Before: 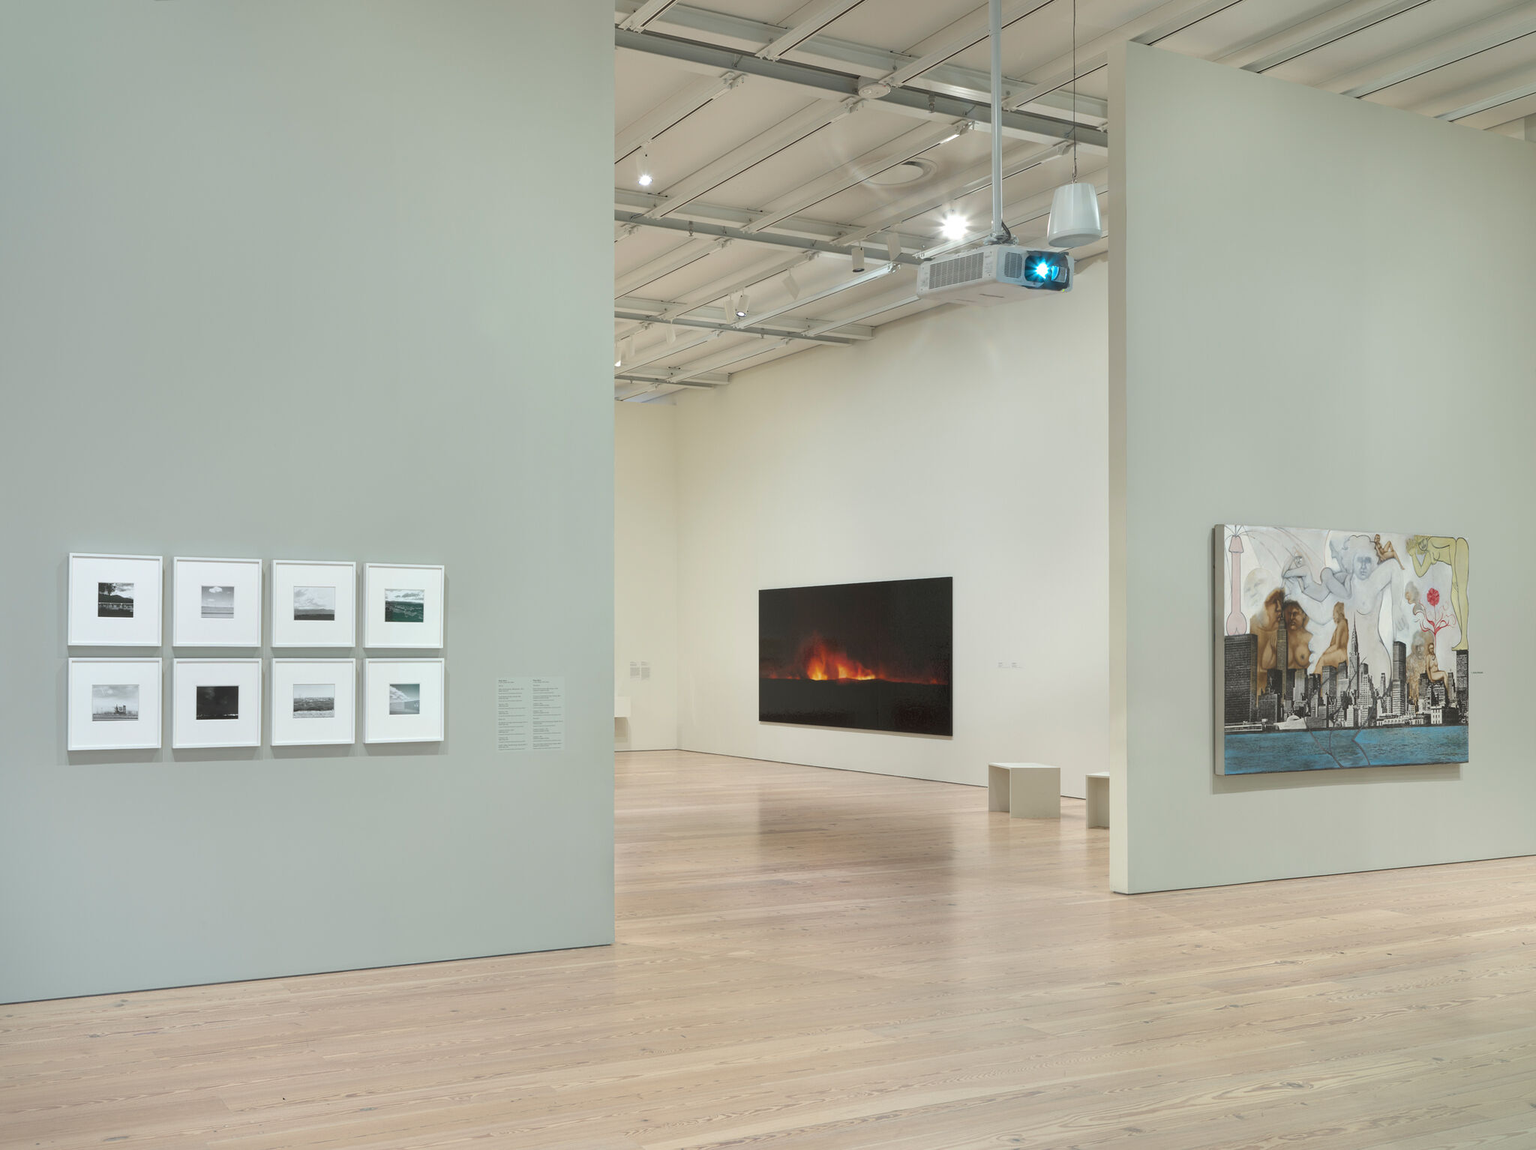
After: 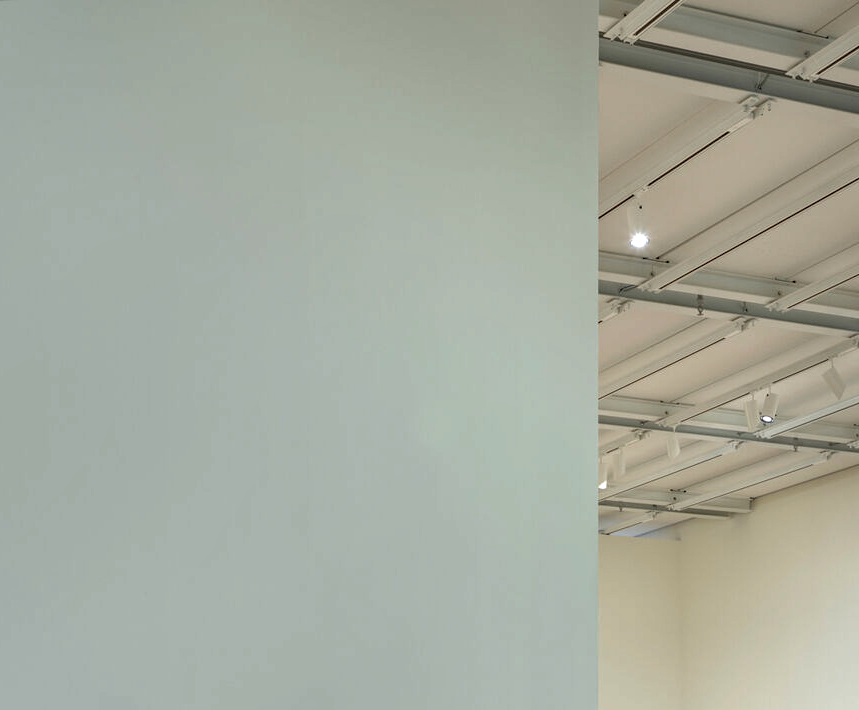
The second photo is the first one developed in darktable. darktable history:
haze removal: compatibility mode true, adaptive false
crop and rotate: left 10.817%, top 0.062%, right 47.194%, bottom 53.626%
local contrast: on, module defaults
